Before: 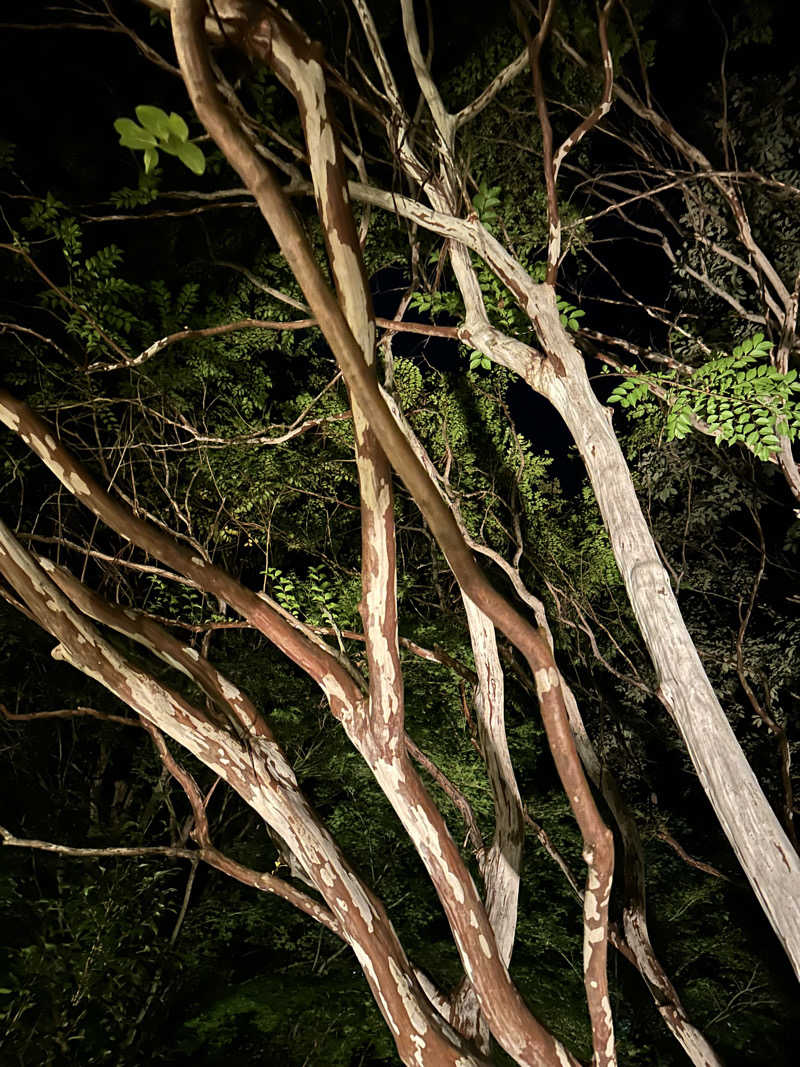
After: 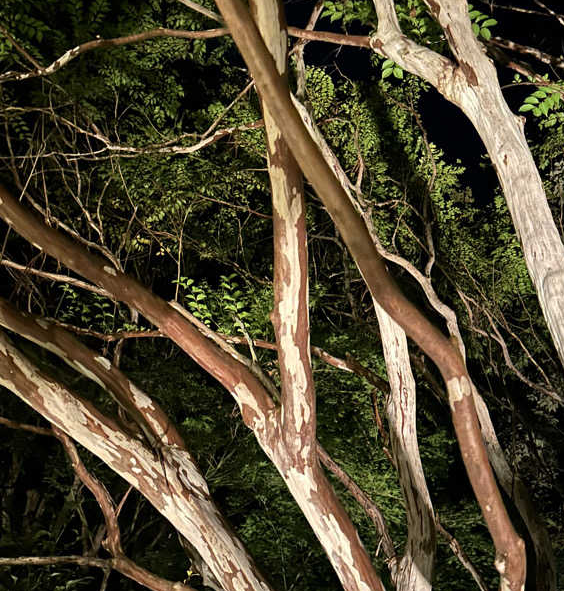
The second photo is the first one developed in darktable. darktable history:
crop: left 11.075%, top 27.322%, right 18.302%, bottom 17.205%
